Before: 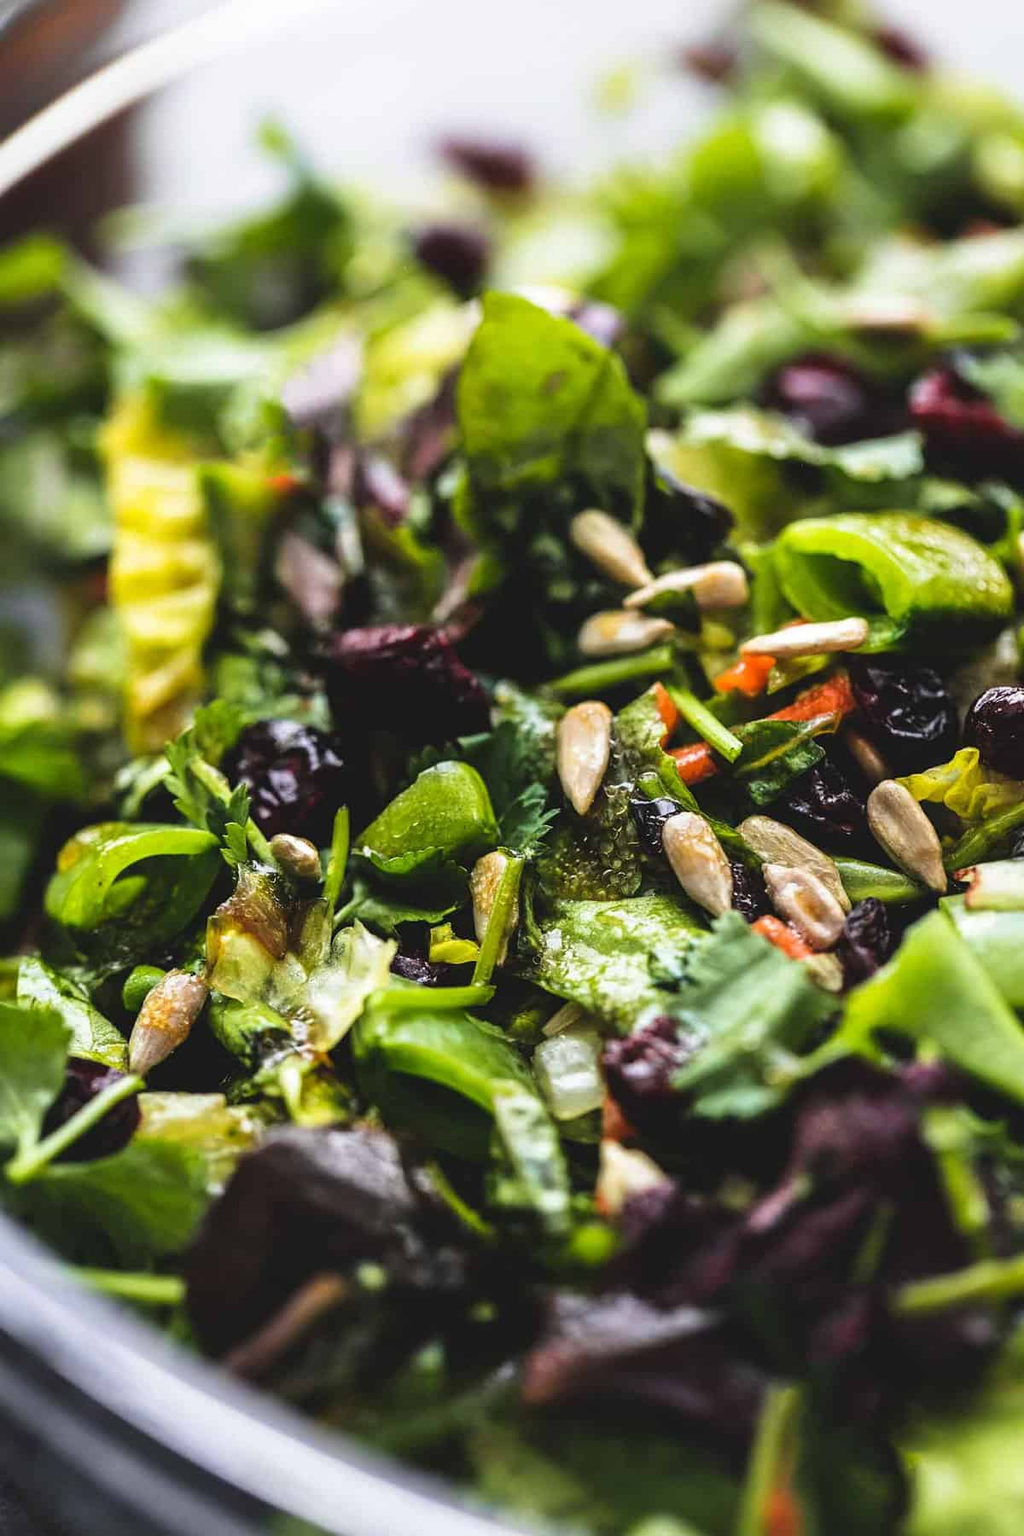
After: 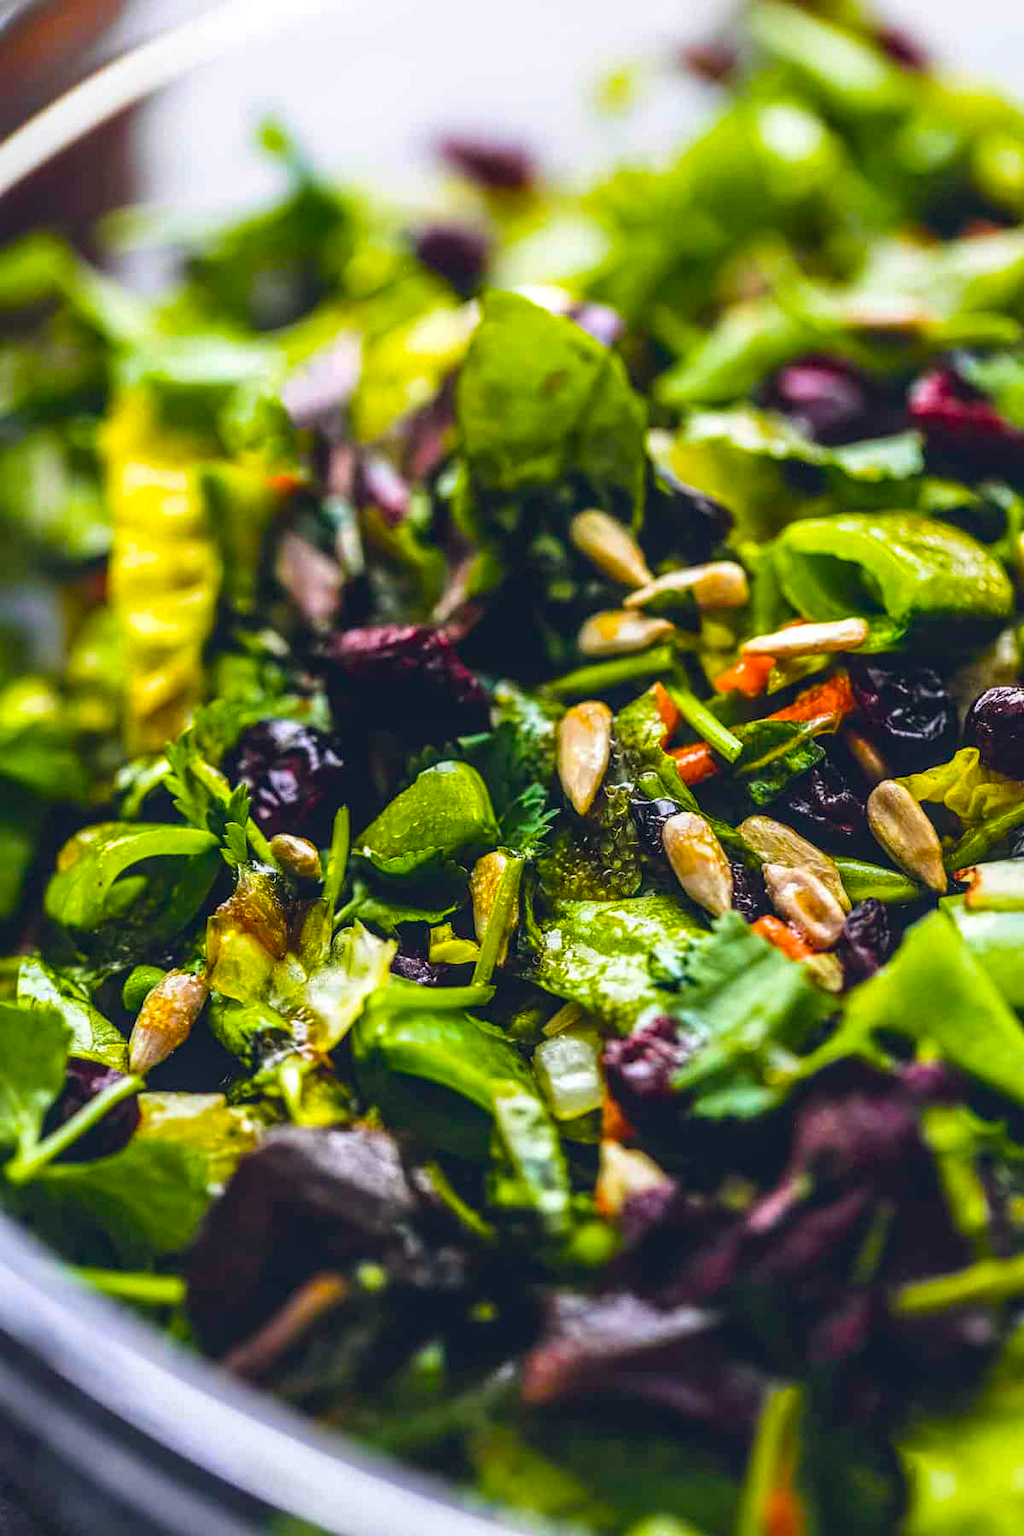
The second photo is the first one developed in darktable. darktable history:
color balance rgb: global offset › chroma 0.103%, global offset › hue 251.23°, linear chroma grading › global chroma 41.968%, perceptual saturation grading › global saturation 19.854%
local contrast: on, module defaults
